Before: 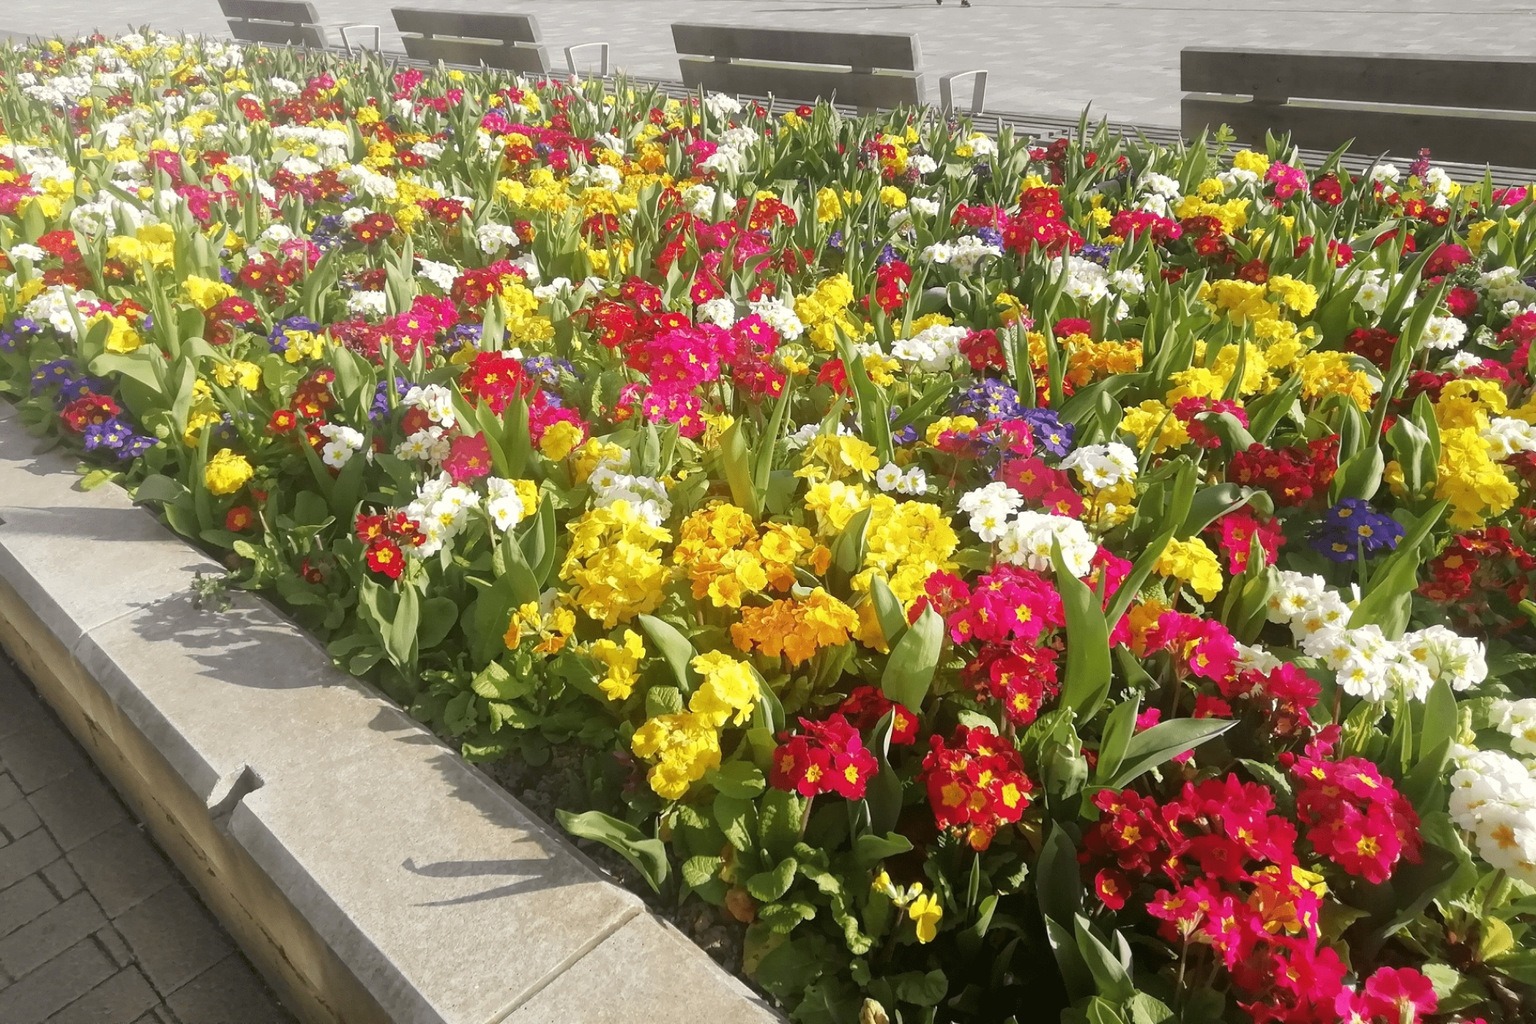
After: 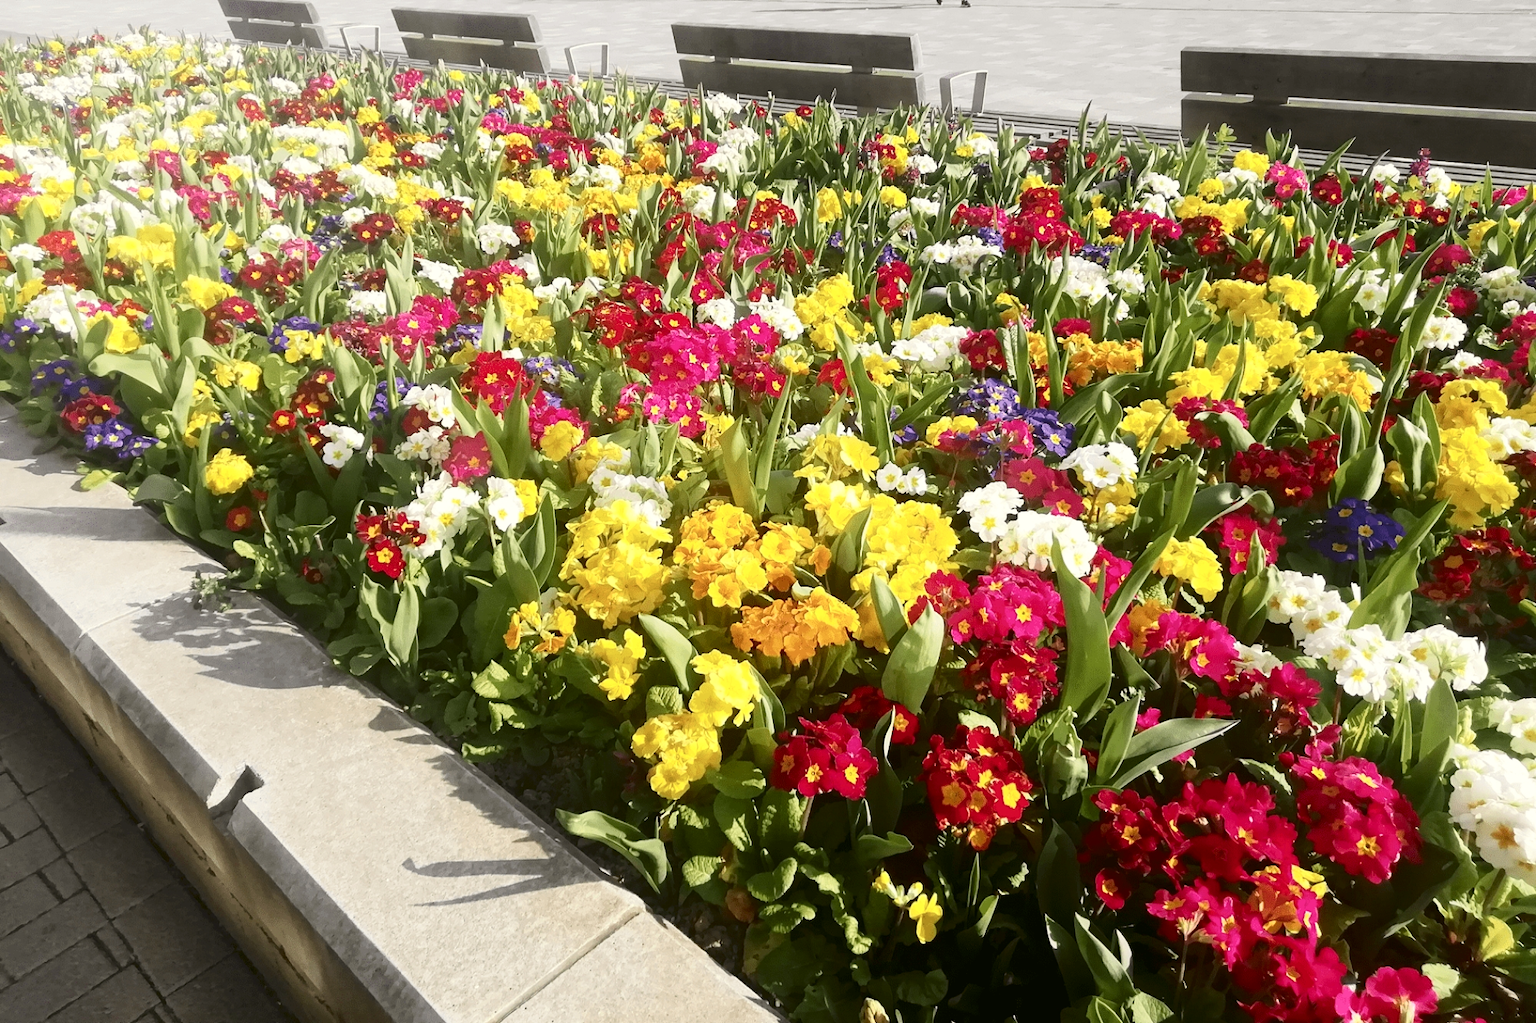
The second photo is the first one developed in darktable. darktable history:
contrast brightness saturation: contrast 0.284
